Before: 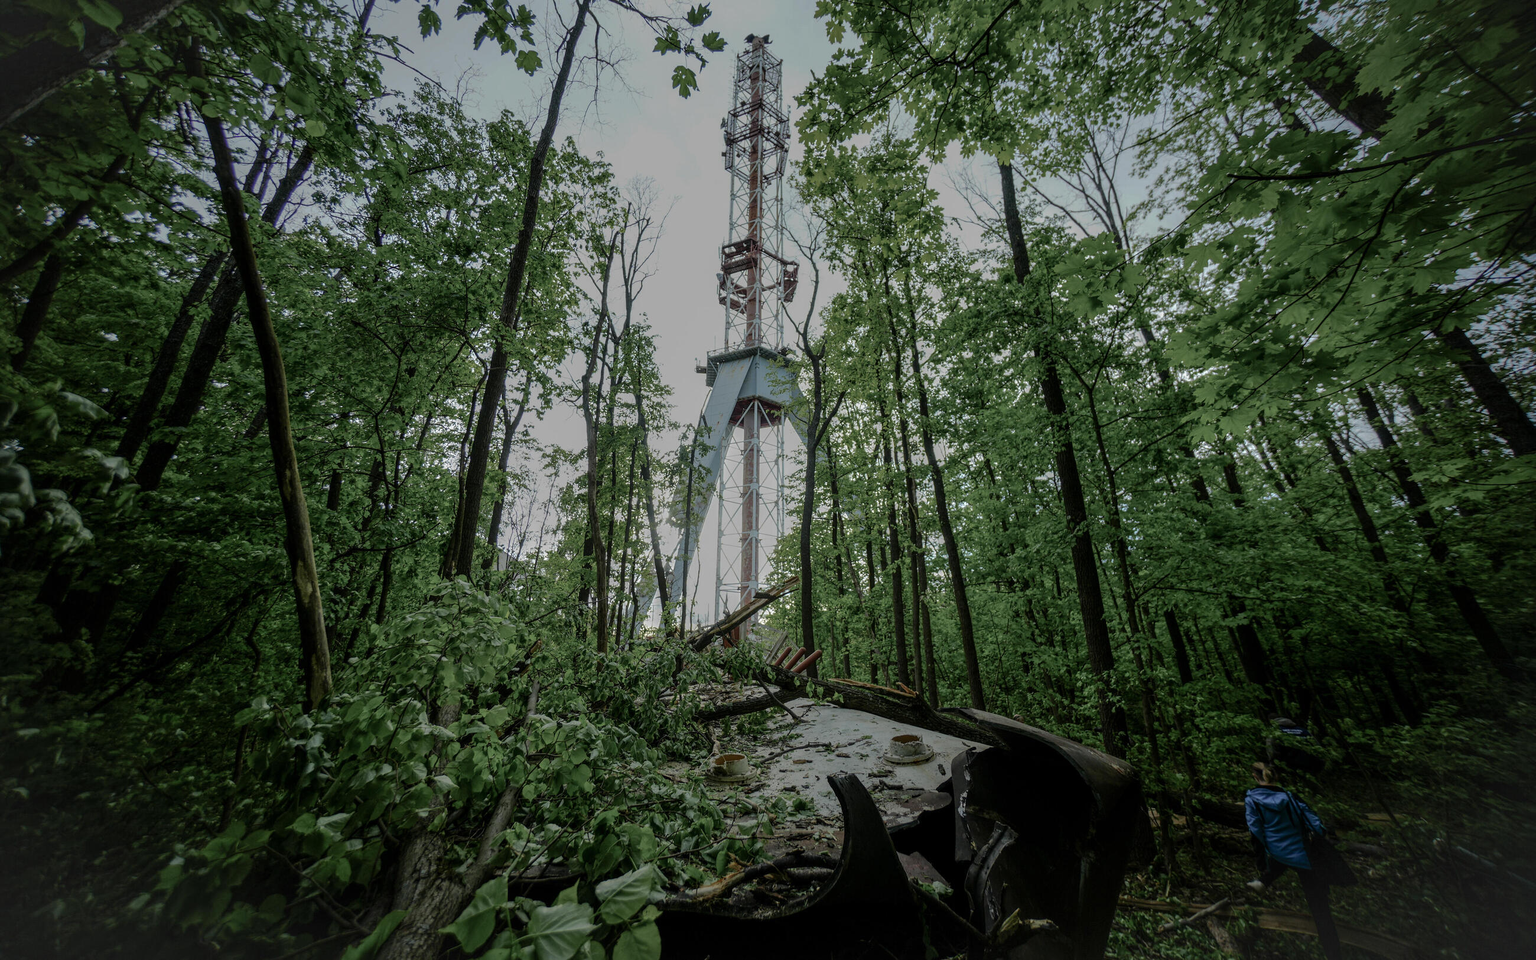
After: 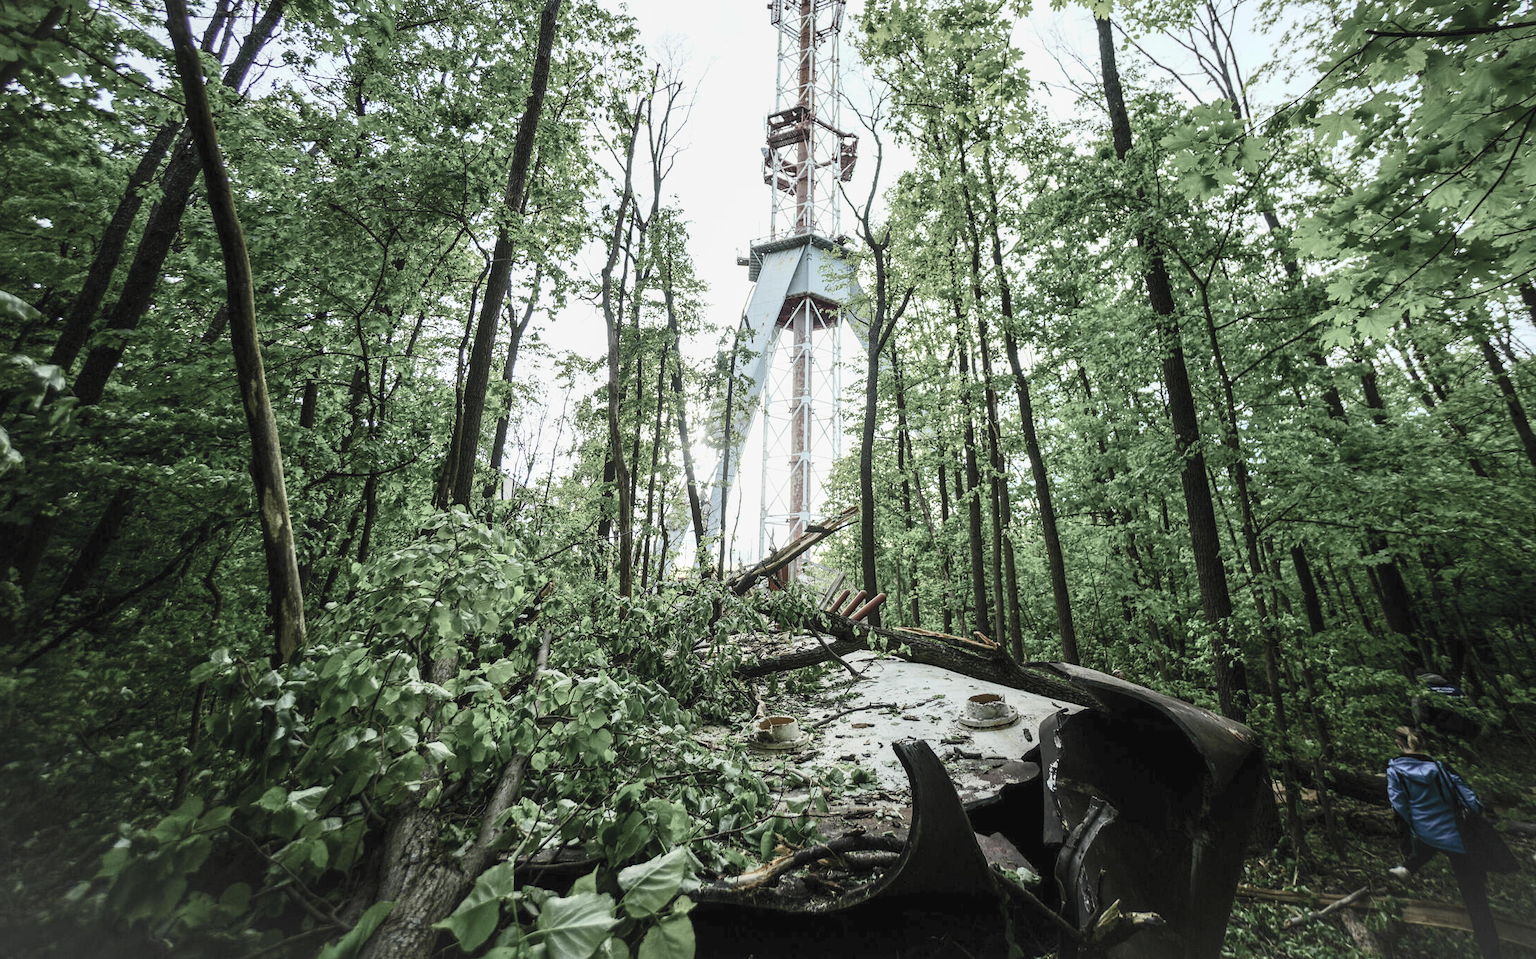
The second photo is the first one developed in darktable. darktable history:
crop and rotate: left 4.842%, top 15.51%, right 10.668%
exposure: black level correction 0, exposure 0.5 EV, compensate highlight preservation false
contrast brightness saturation: contrast 0.43, brightness 0.56, saturation -0.19
